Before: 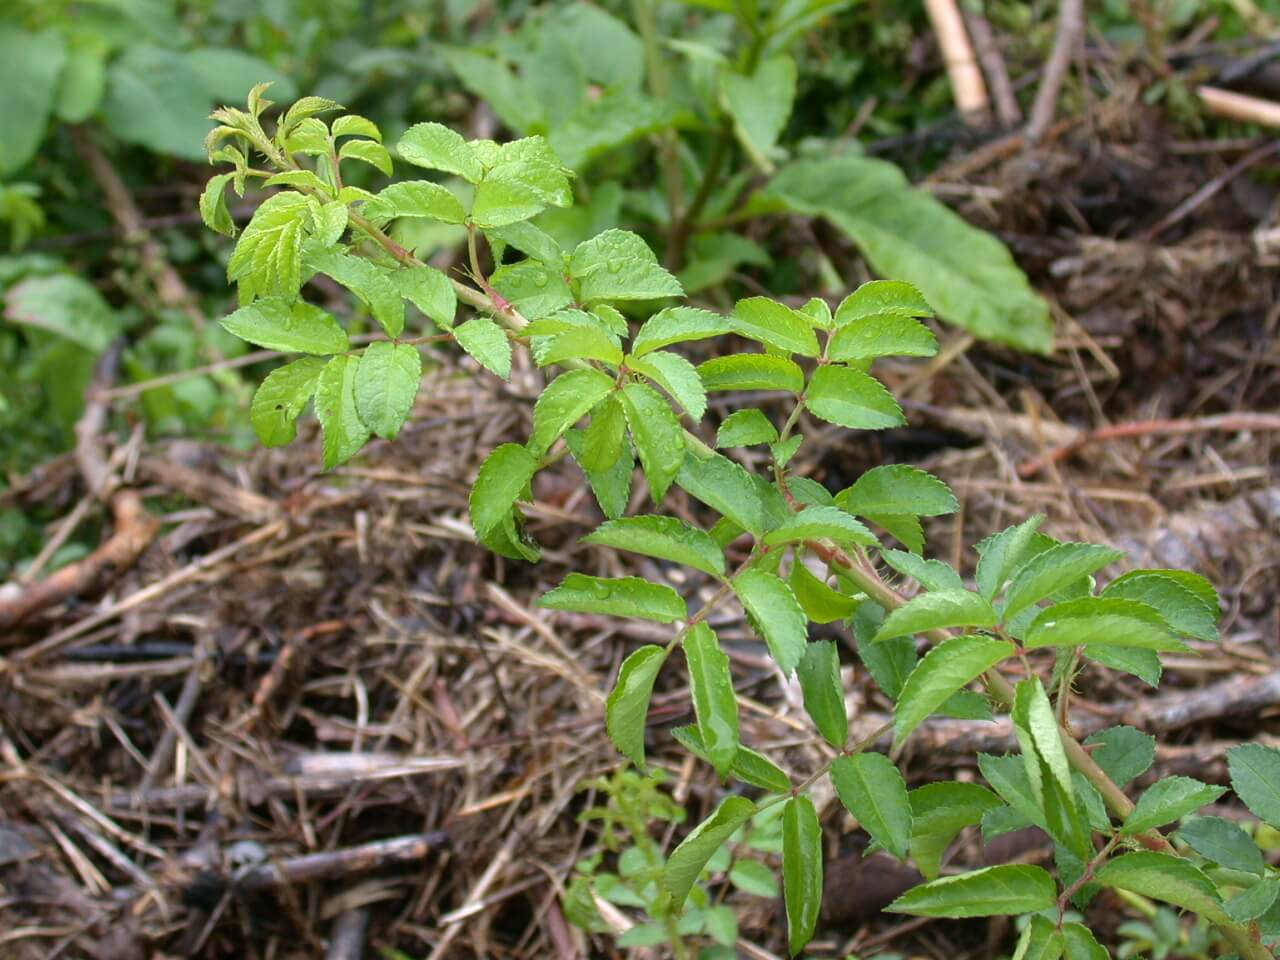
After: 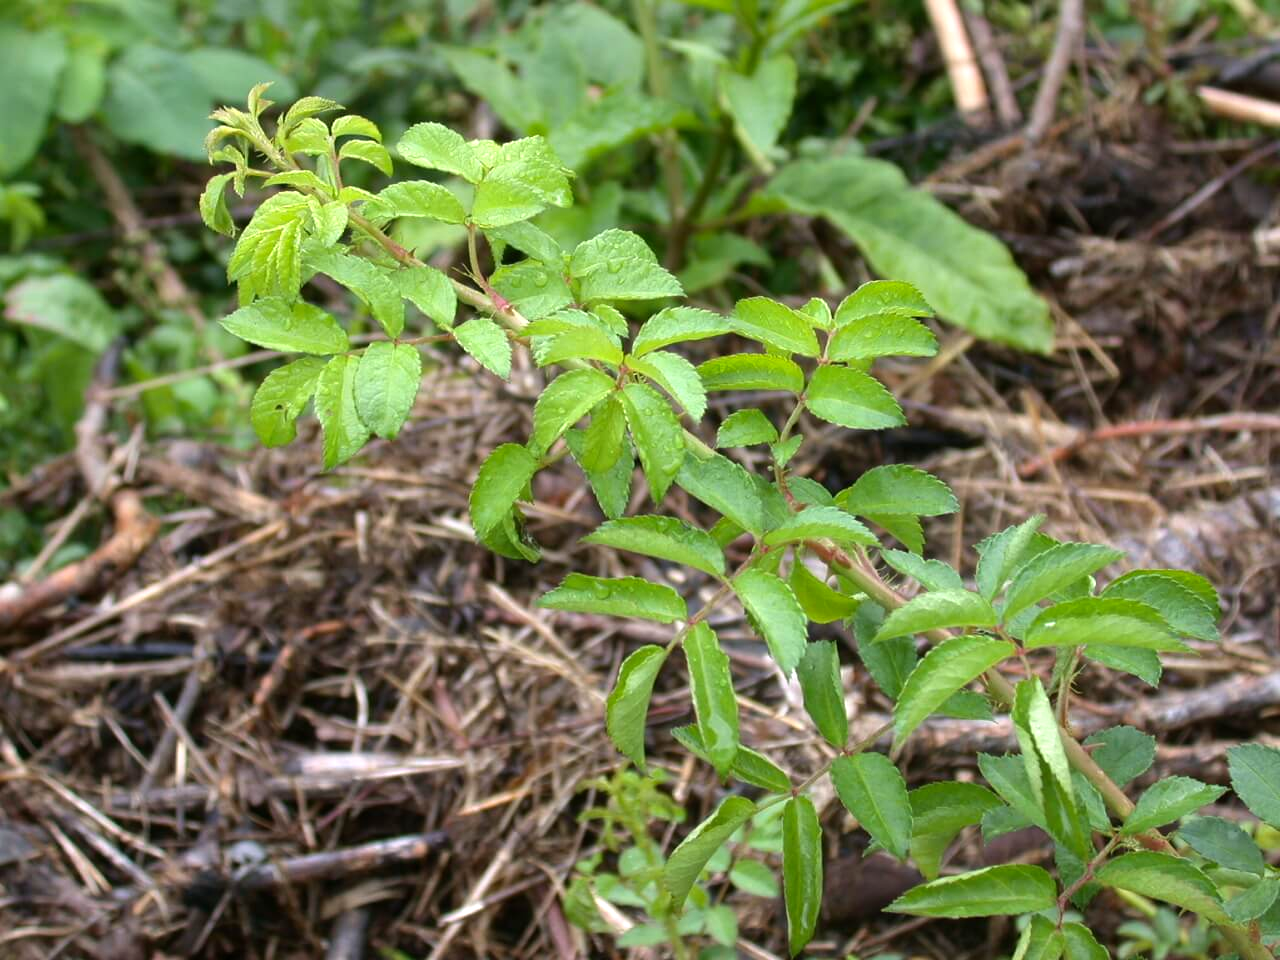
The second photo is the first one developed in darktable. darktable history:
color balance rgb: perceptual saturation grading › global saturation 0.142%, perceptual brilliance grading › highlights 7.69%, perceptual brilliance grading › mid-tones 2.96%, perceptual brilliance grading › shadows 1.26%
